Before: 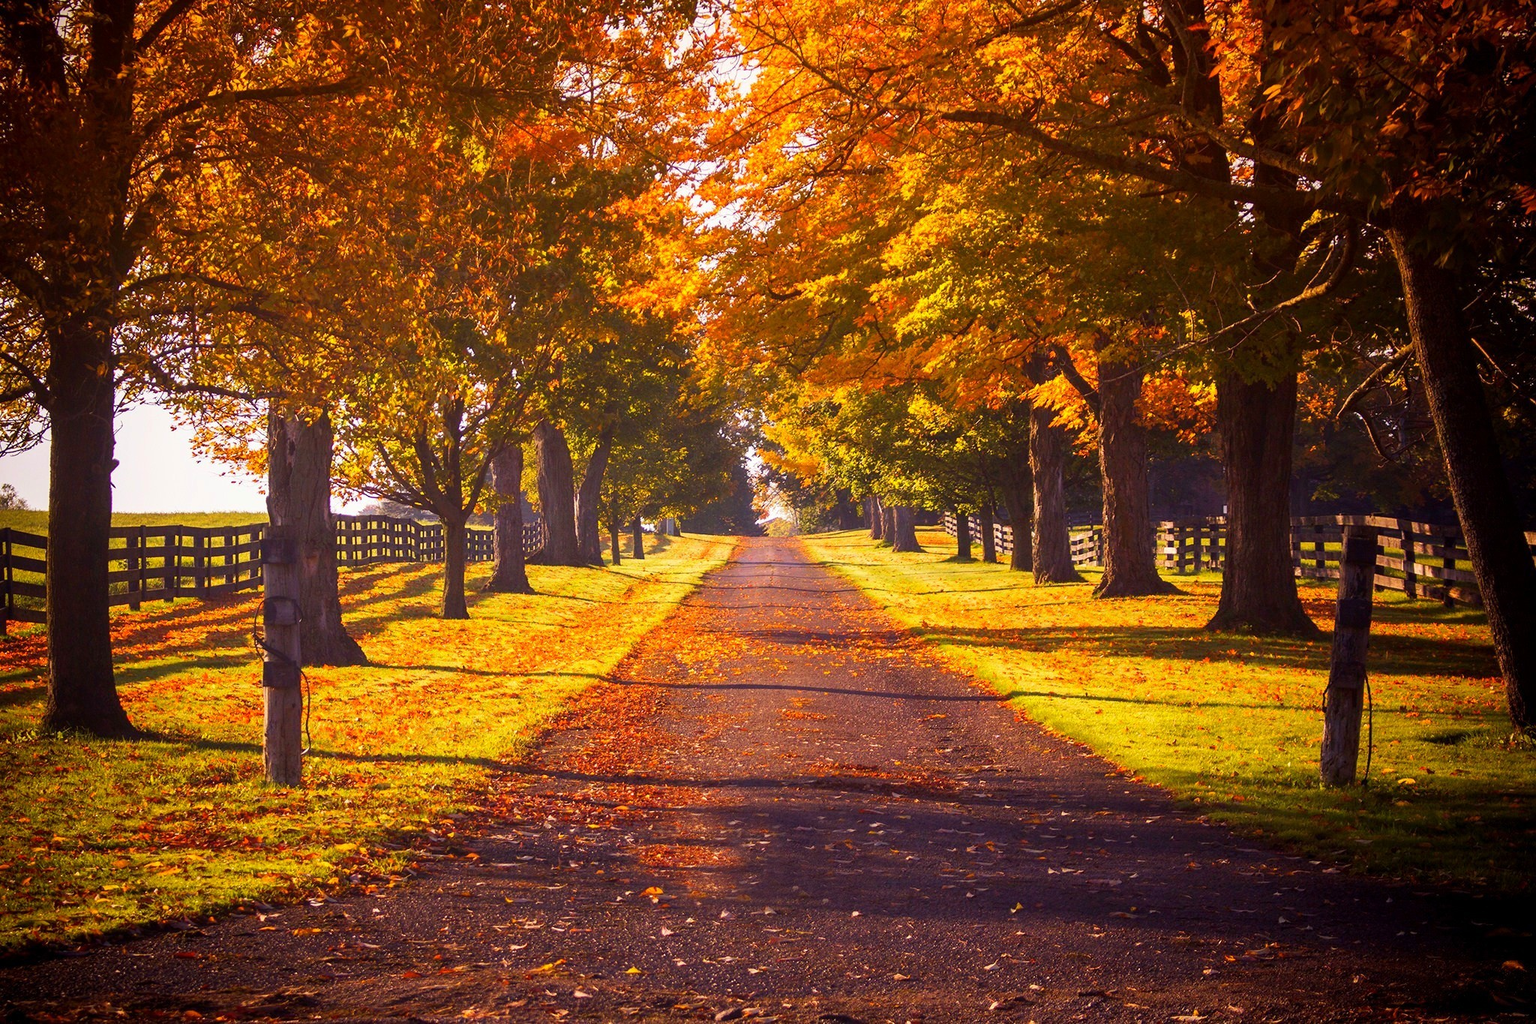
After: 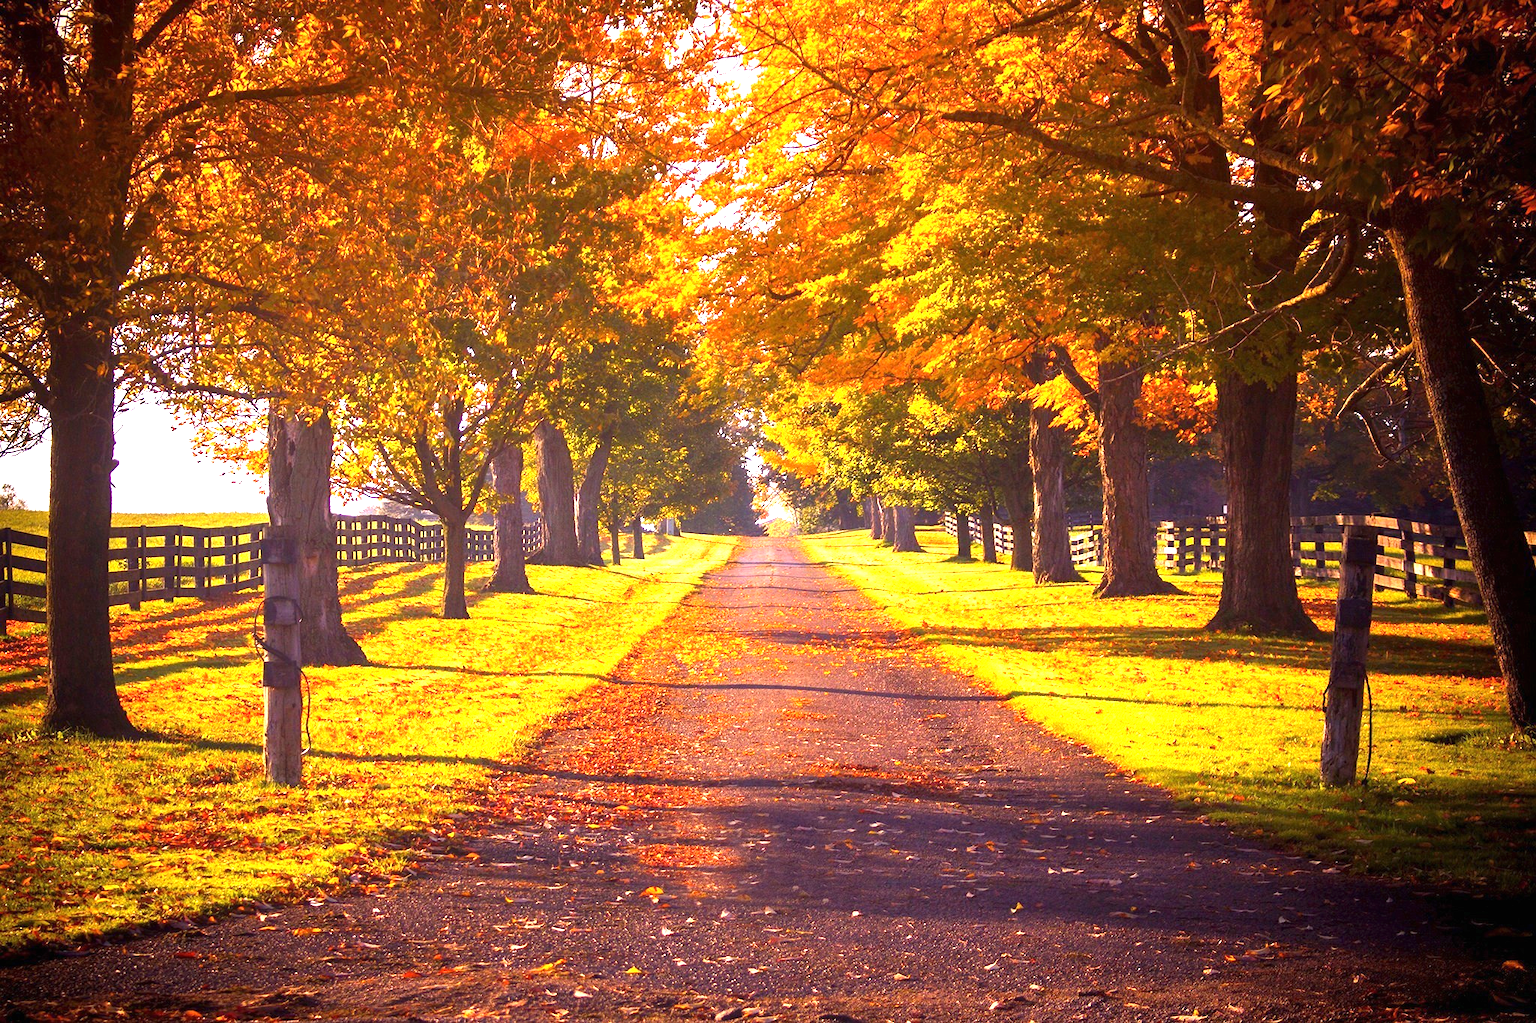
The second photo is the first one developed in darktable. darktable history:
exposure: black level correction 0, exposure 1.097 EV, compensate highlight preservation false
